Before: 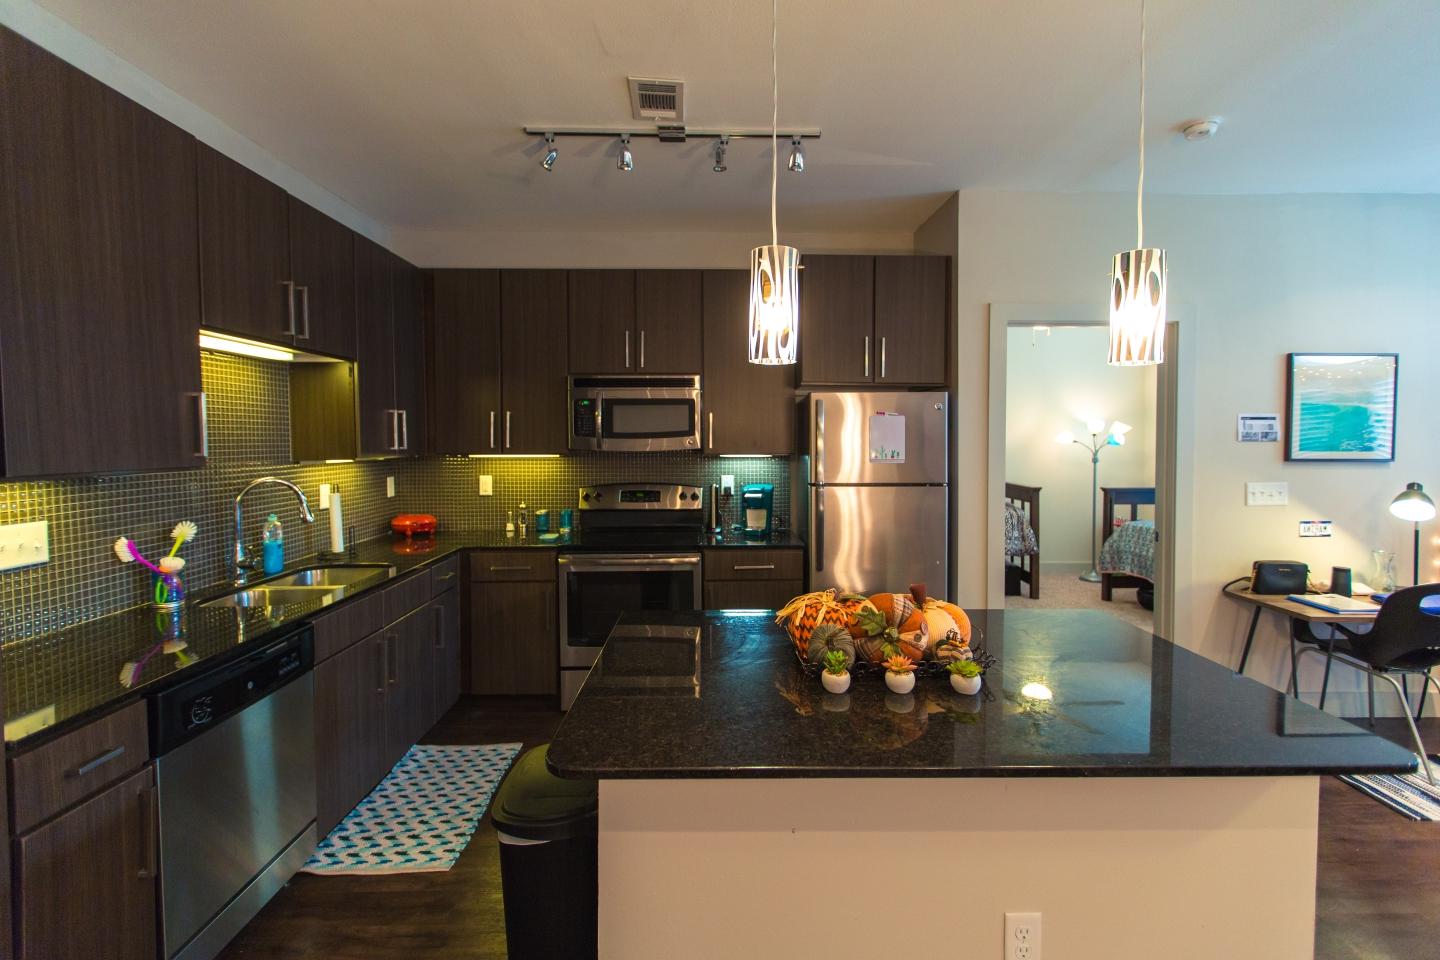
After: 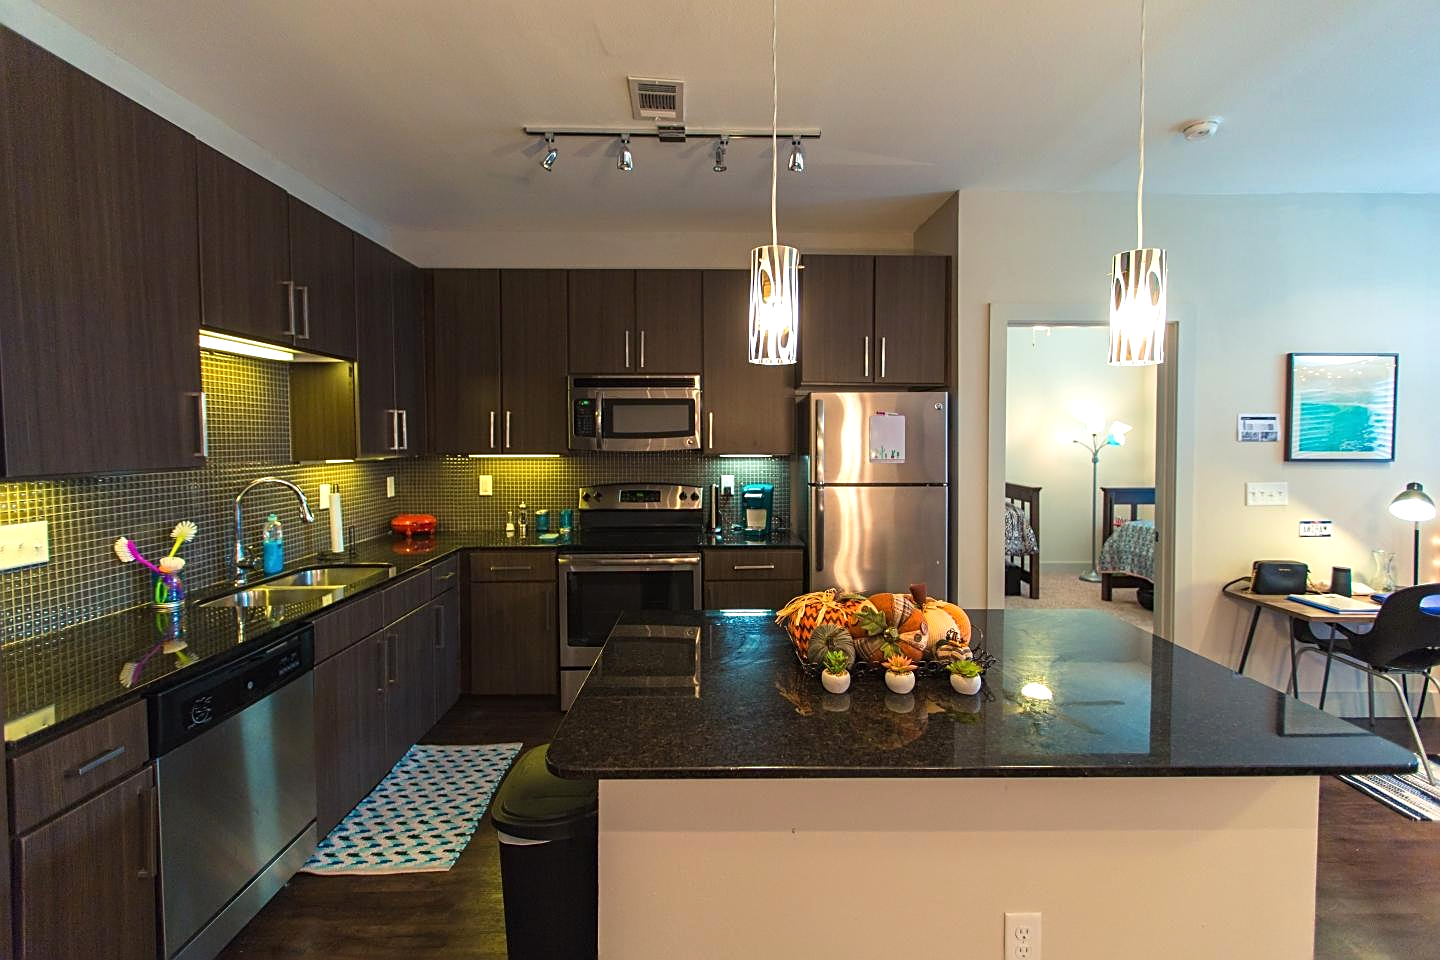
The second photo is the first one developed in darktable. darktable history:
sharpen: on, module defaults
exposure: exposure 0.201 EV, compensate exposure bias true, compensate highlight preservation false
